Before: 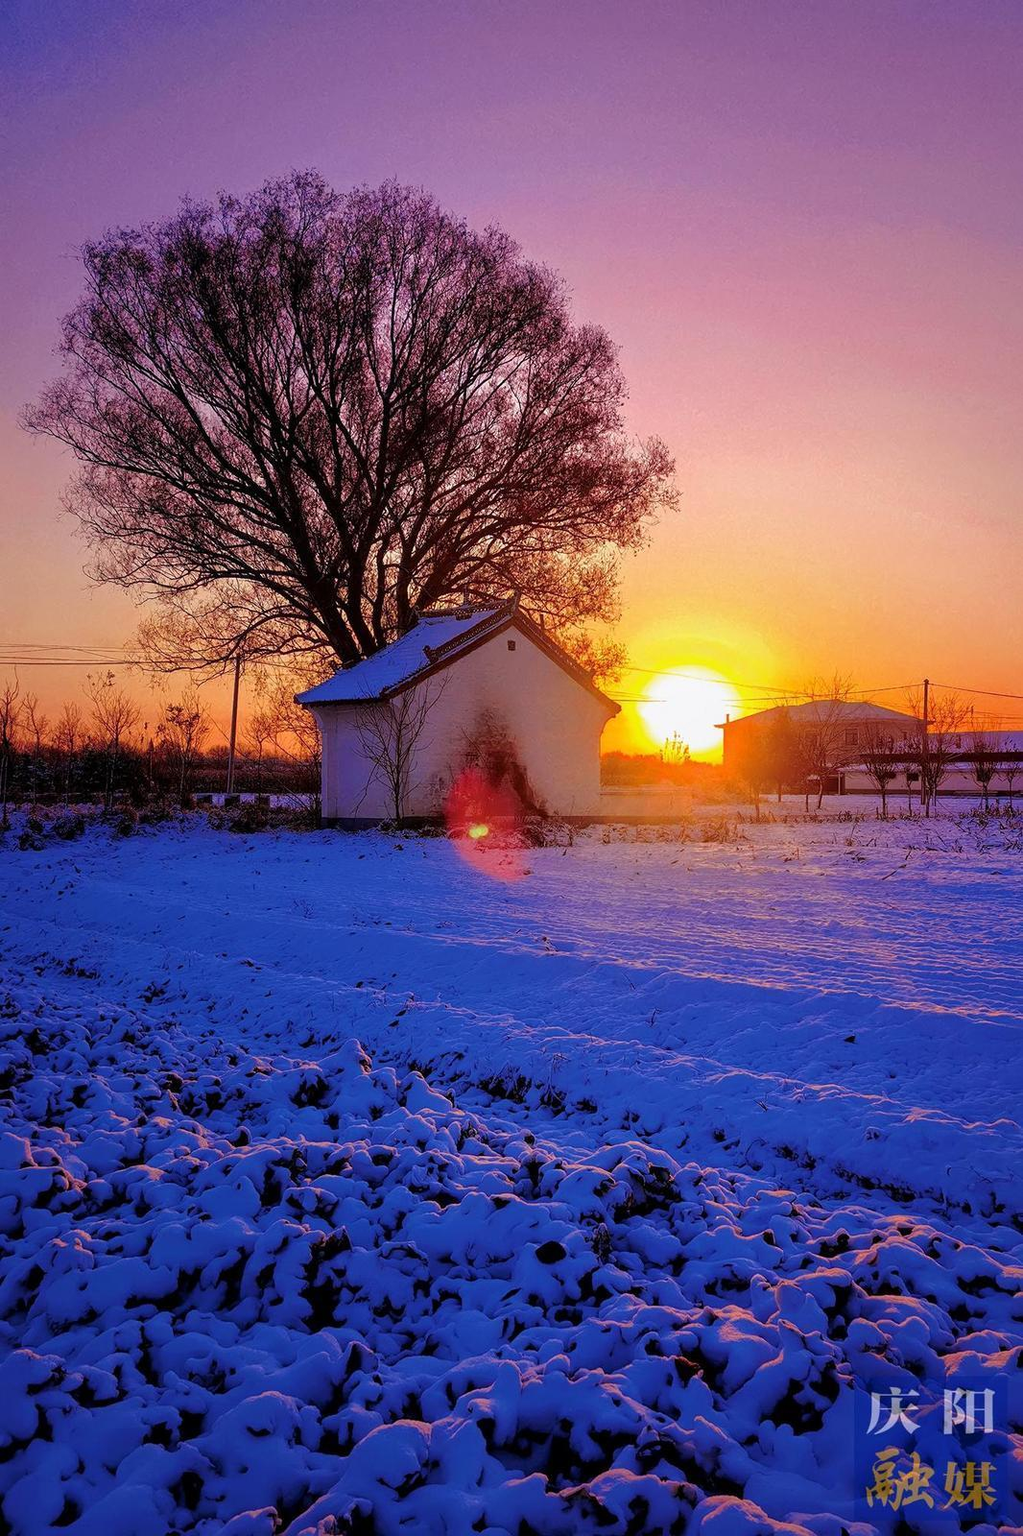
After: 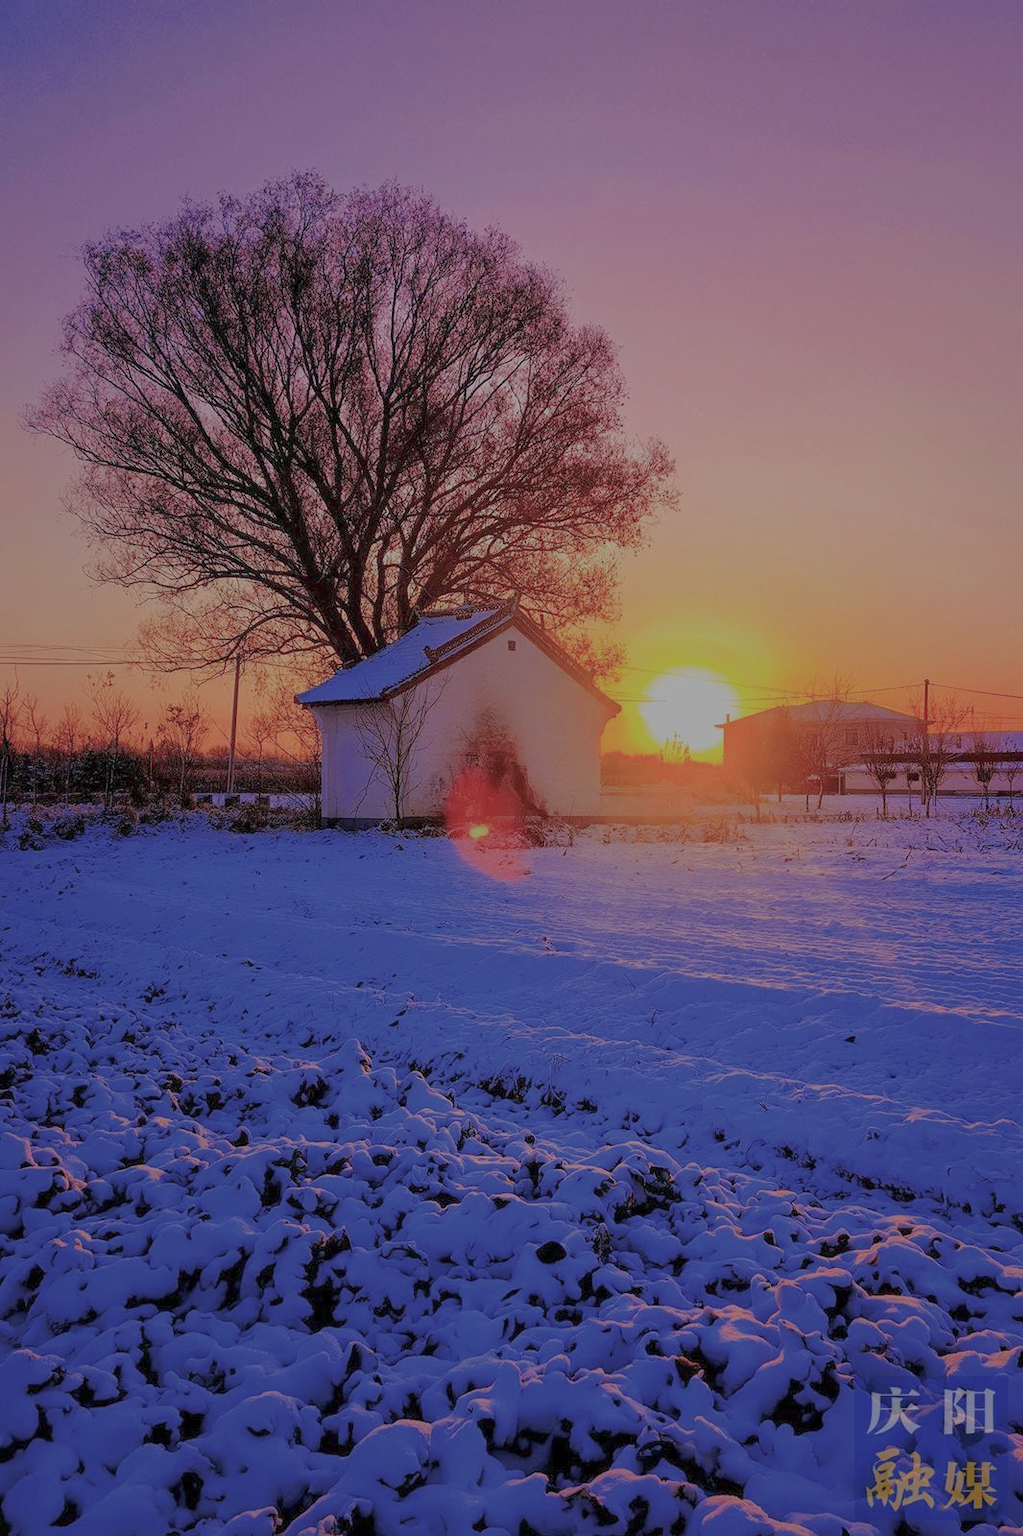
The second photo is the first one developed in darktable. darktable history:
filmic rgb: black relative exposure -15.91 EV, white relative exposure 7.99 EV, hardness 4.17, latitude 49.37%, contrast 0.51
